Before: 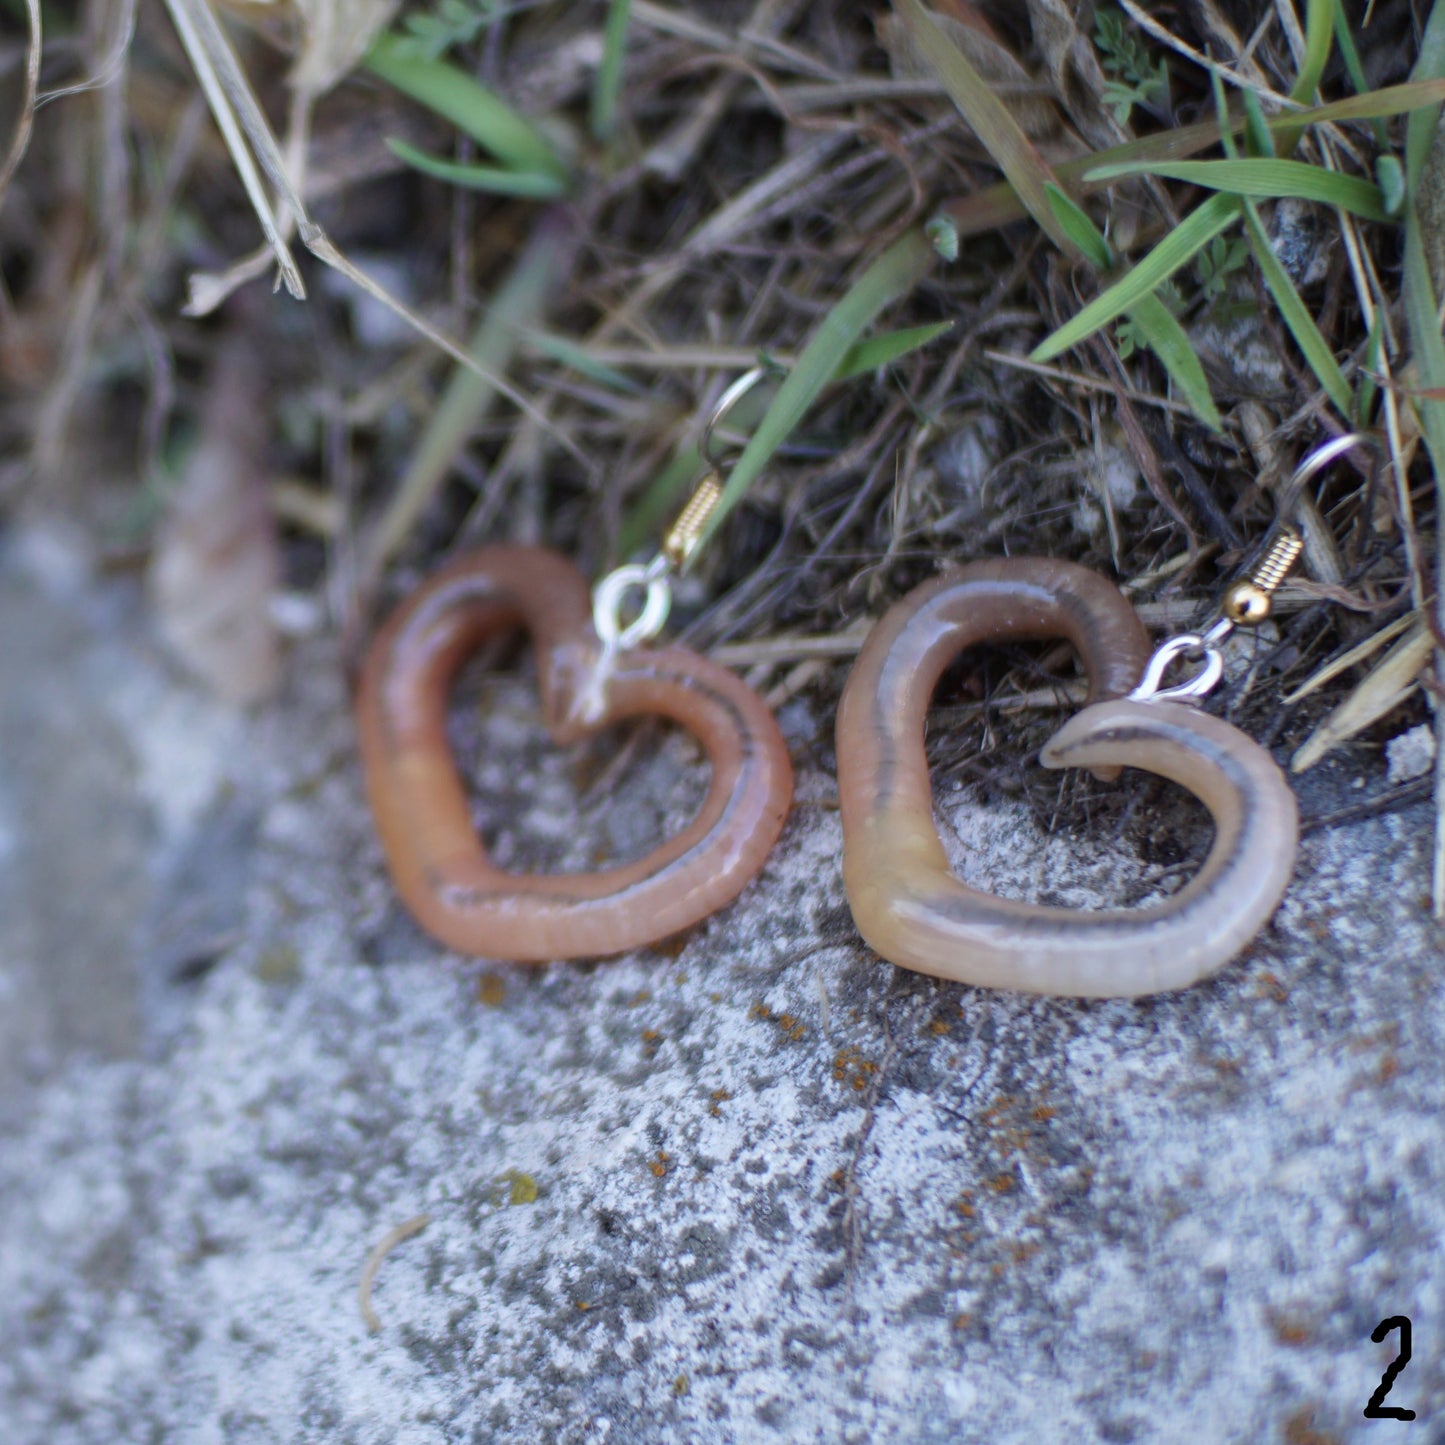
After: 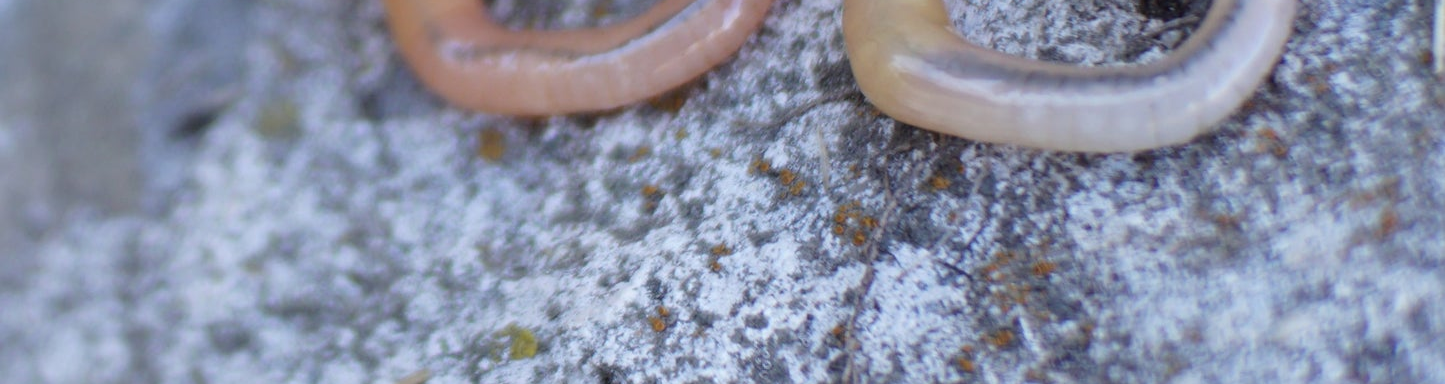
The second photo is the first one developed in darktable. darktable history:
crop and rotate: top 58.506%, bottom 14.901%
